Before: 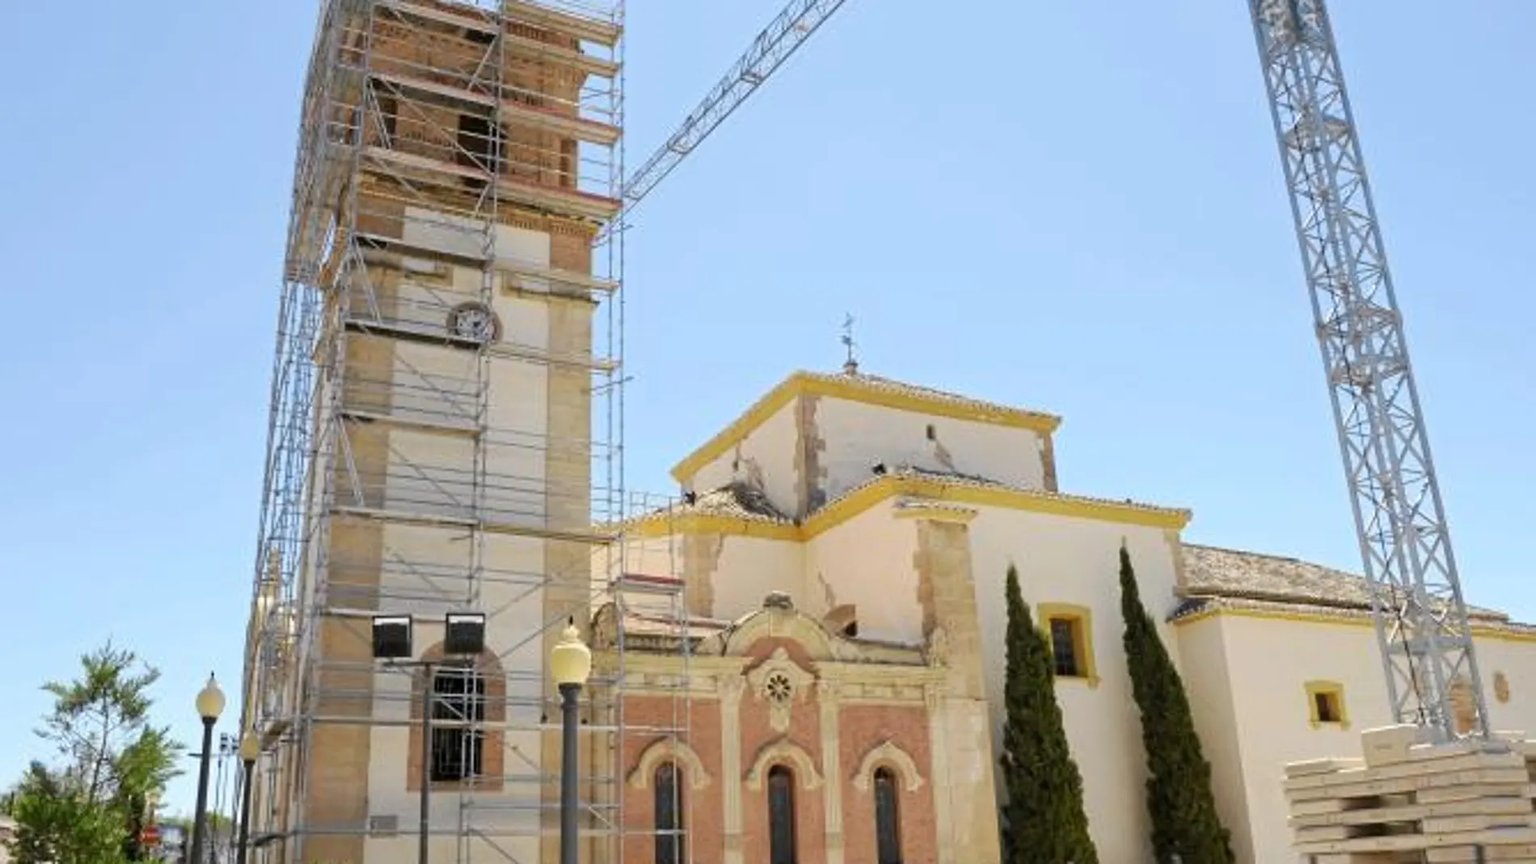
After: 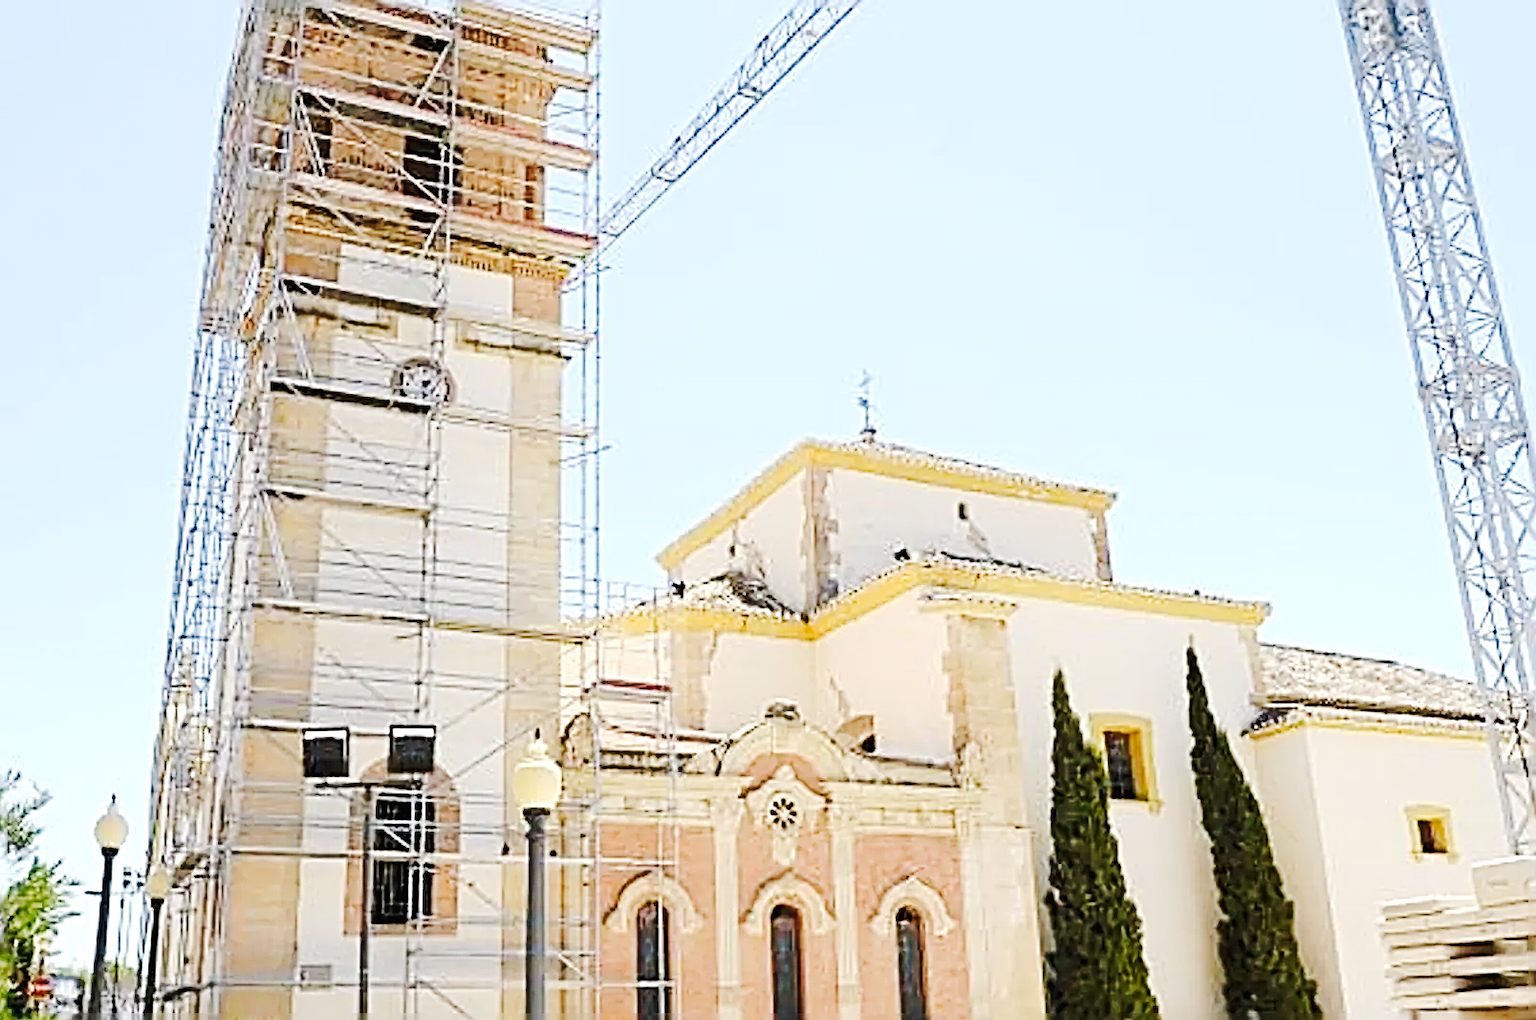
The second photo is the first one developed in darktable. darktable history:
exposure: black level correction 0, exposure 0.694 EV, compensate highlight preservation false
crop: left 7.589%, right 7.805%
sharpen: radius 3.156, amount 1.722
tone curve: curves: ch0 [(0, 0.011) (0.104, 0.085) (0.236, 0.234) (0.398, 0.507) (0.472, 0.62) (0.641, 0.773) (0.835, 0.883) (1, 0.961)]; ch1 [(0, 0) (0.353, 0.344) (0.43, 0.401) (0.479, 0.476) (0.502, 0.504) (0.54, 0.542) (0.602, 0.613) (0.638, 0.668) (0.693, 0.727) (1, 1)]; ch2 [(0, 0) (0.34, 0.314) (0.434, 0.43) (0.5, 0.506) (0.528, 0.534) (0.55, 0.567) (0.595, 0.613) (0.644, 0.729) (1, 1)], preserve colors none
